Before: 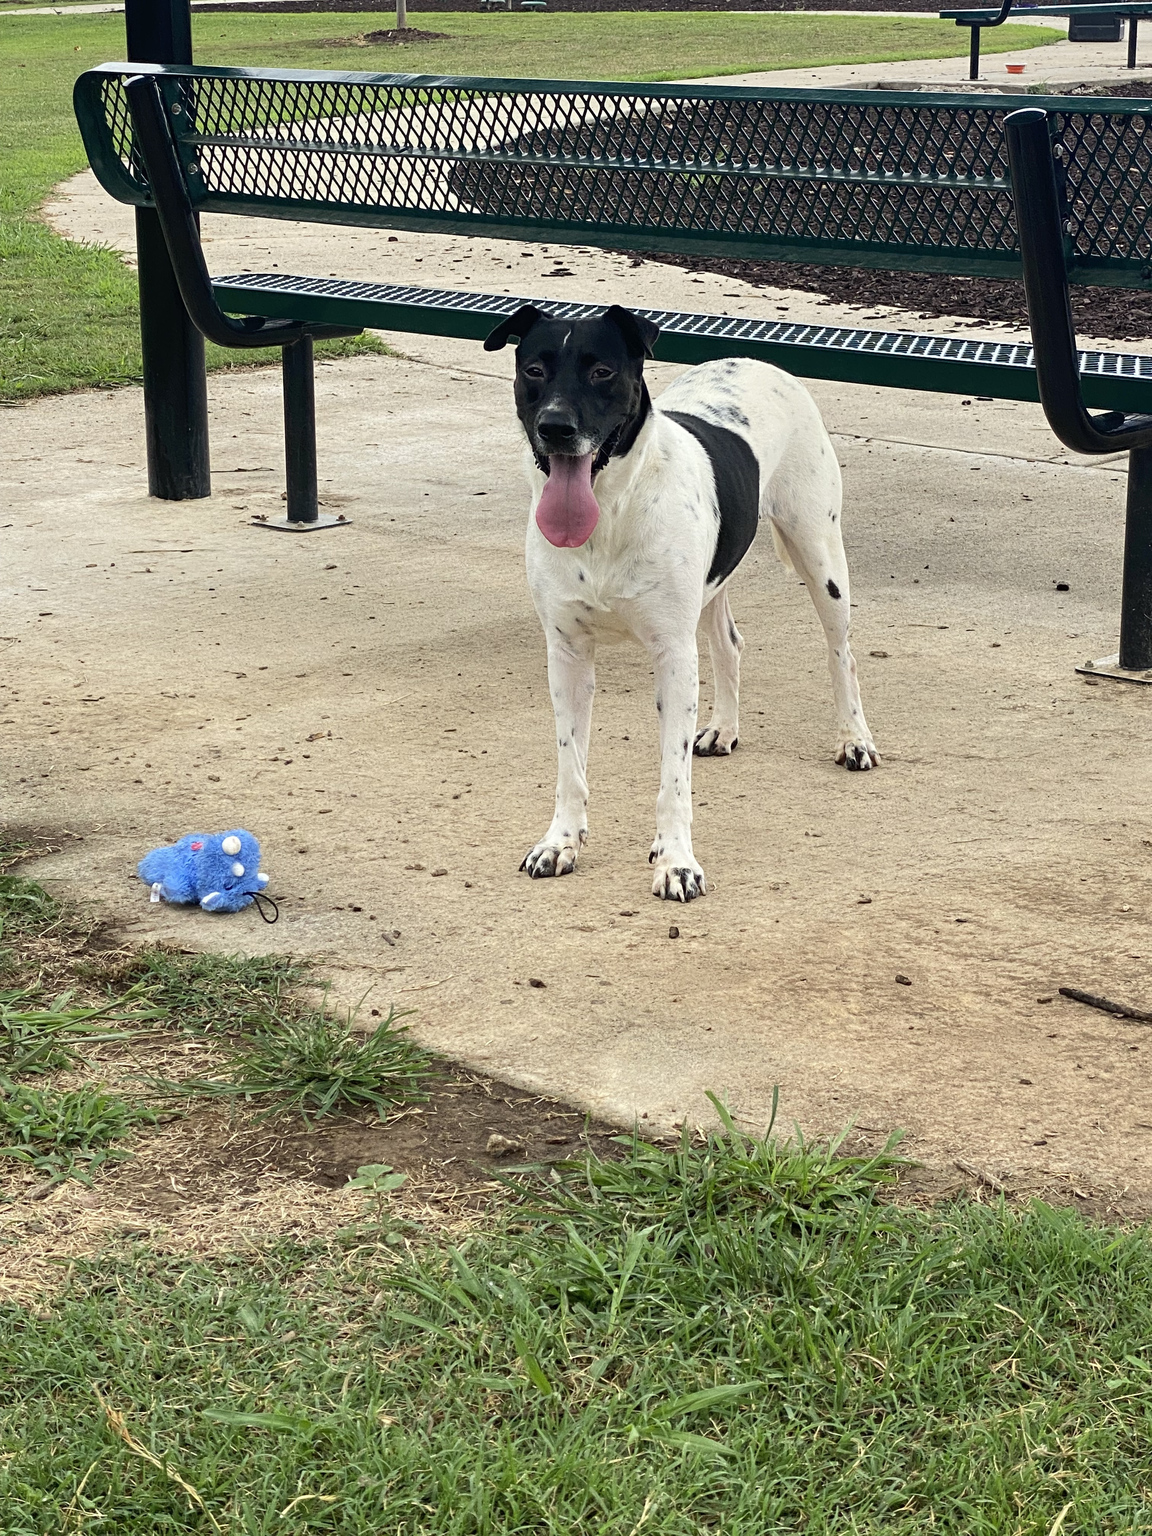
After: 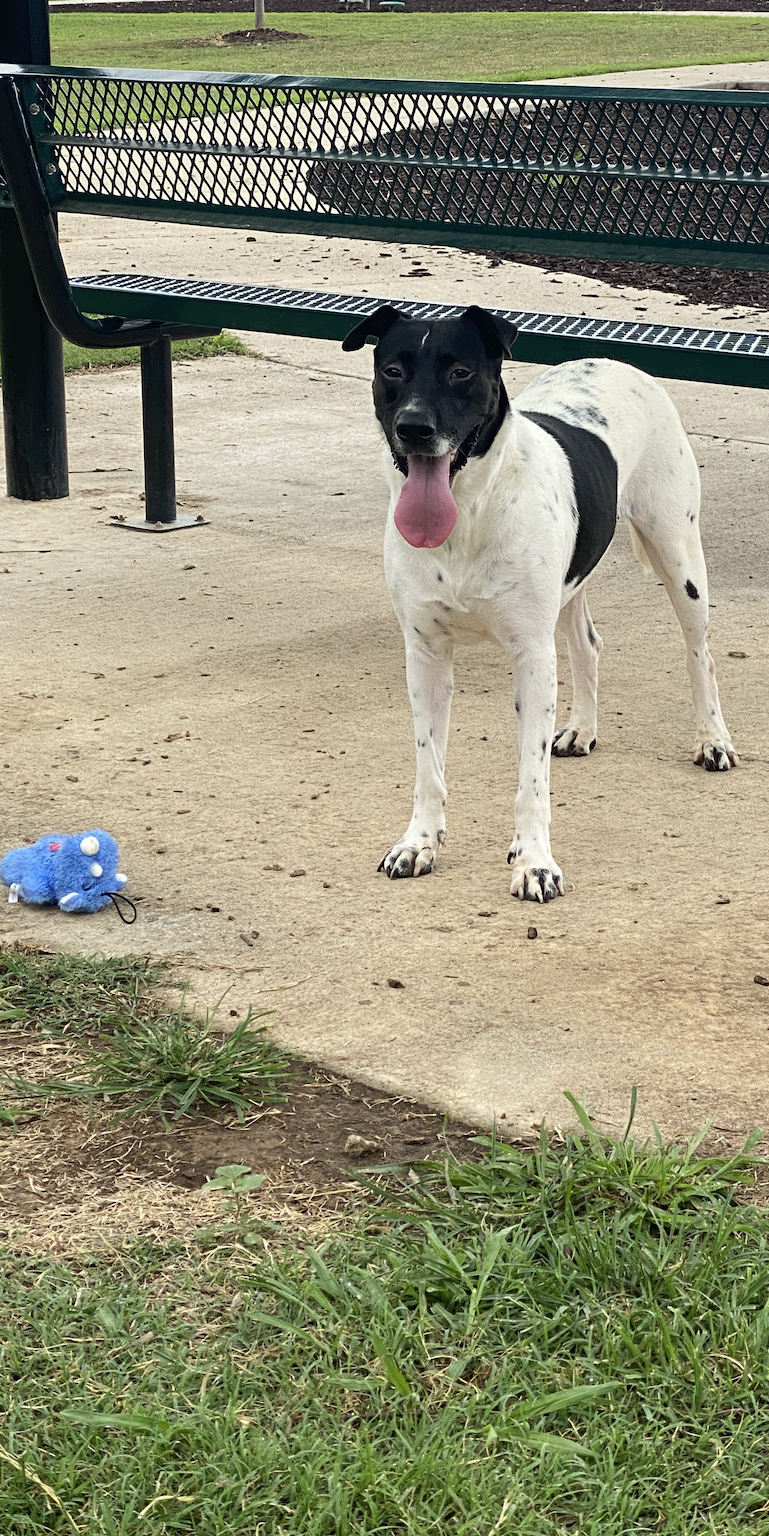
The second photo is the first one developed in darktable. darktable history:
crop and rotate: left 12.341%, right 20.888%
